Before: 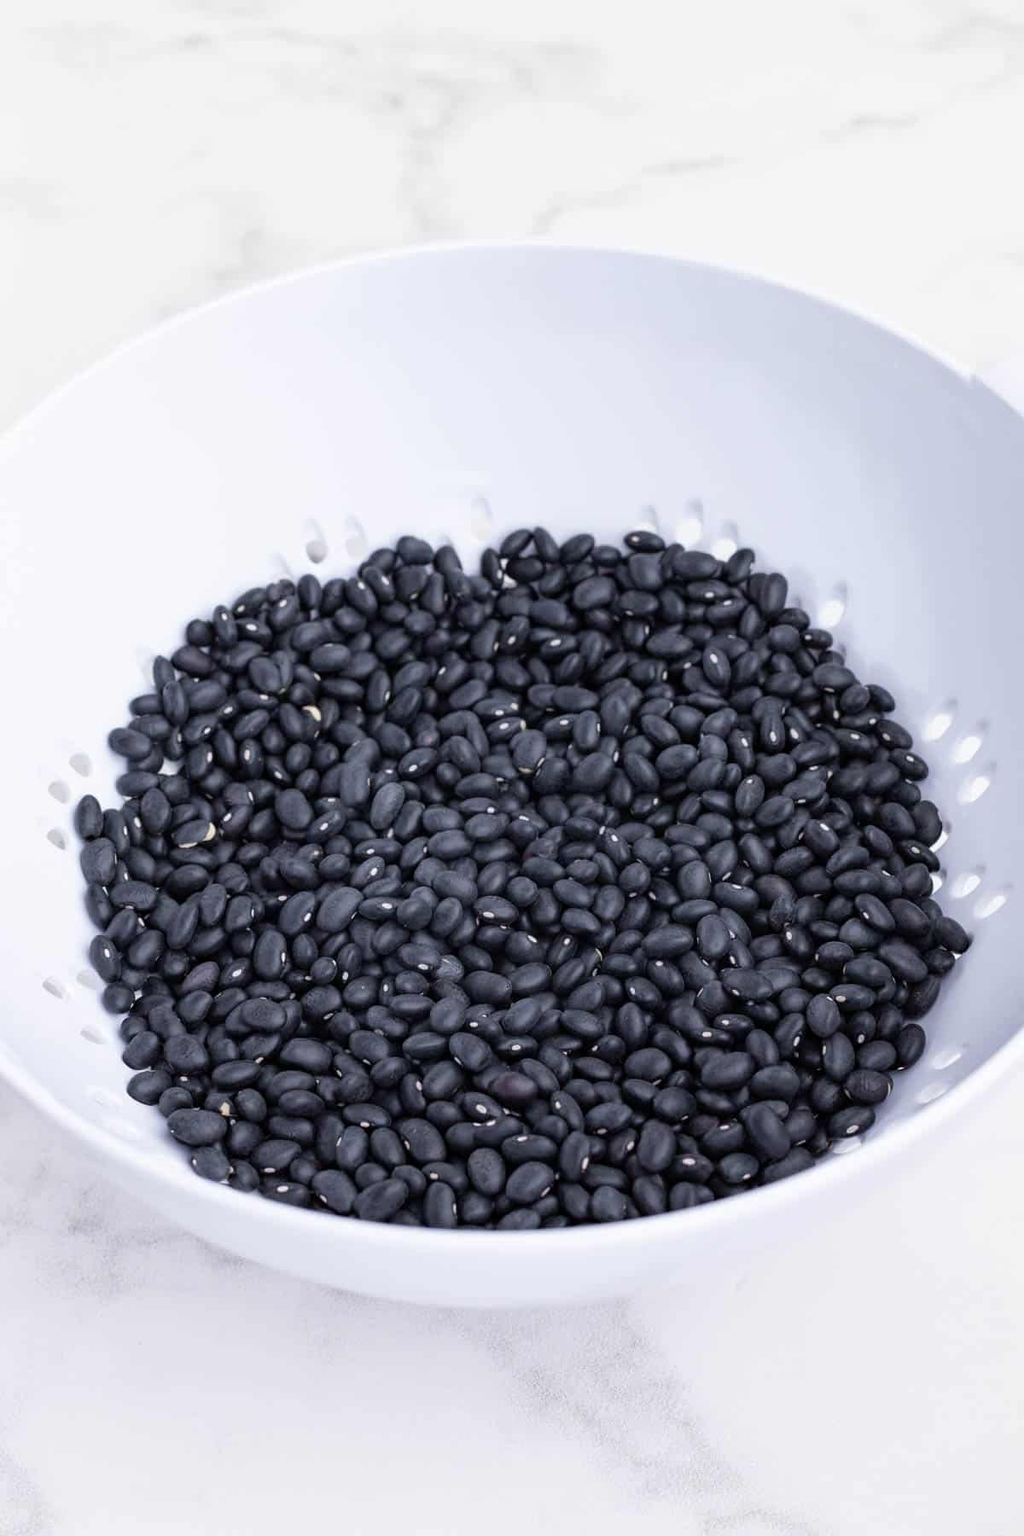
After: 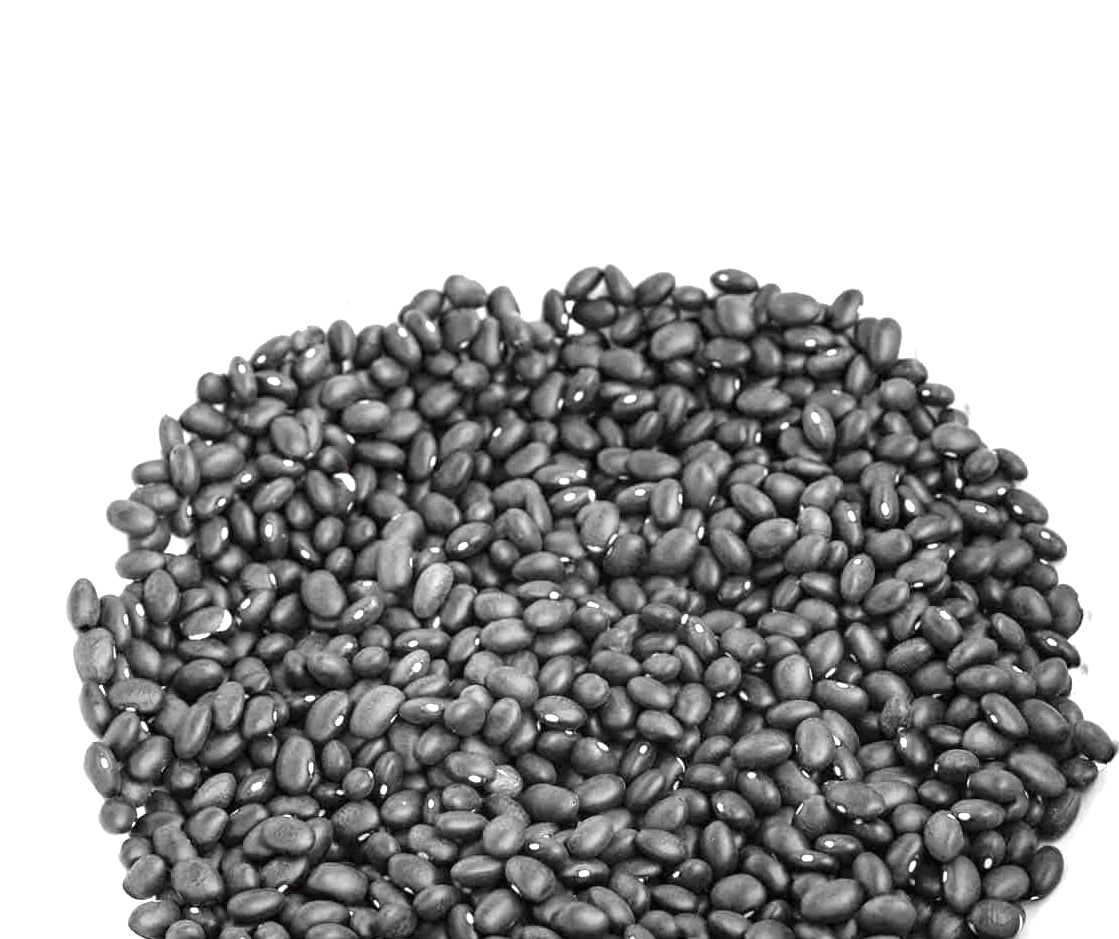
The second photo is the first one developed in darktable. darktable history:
color correction: highlights a* -2.52, highlights b* 2.26
exposure: black level correction 0, exposure 1.63 EV, compensate highlight preservation false
crop: left 1.825%, top 19.697%, right 4.916%, bottom 28.086%
color zones: curves: ch0 [(0, 0.497) (0.096, 0.361) (0.221, 0.538) (0.429, 0.5) (0.571, 0.5) (0.714, 0.5) (0.857, 0.5) (1, 0.497)]; ch1 [(0, 0.5) (0.143, 0.5) (0.257, -0.002) (0.429, 0.04) (0.571, -0.001) (0.714, -0.015) (0.857, 0.024) (1, 0.5)]
